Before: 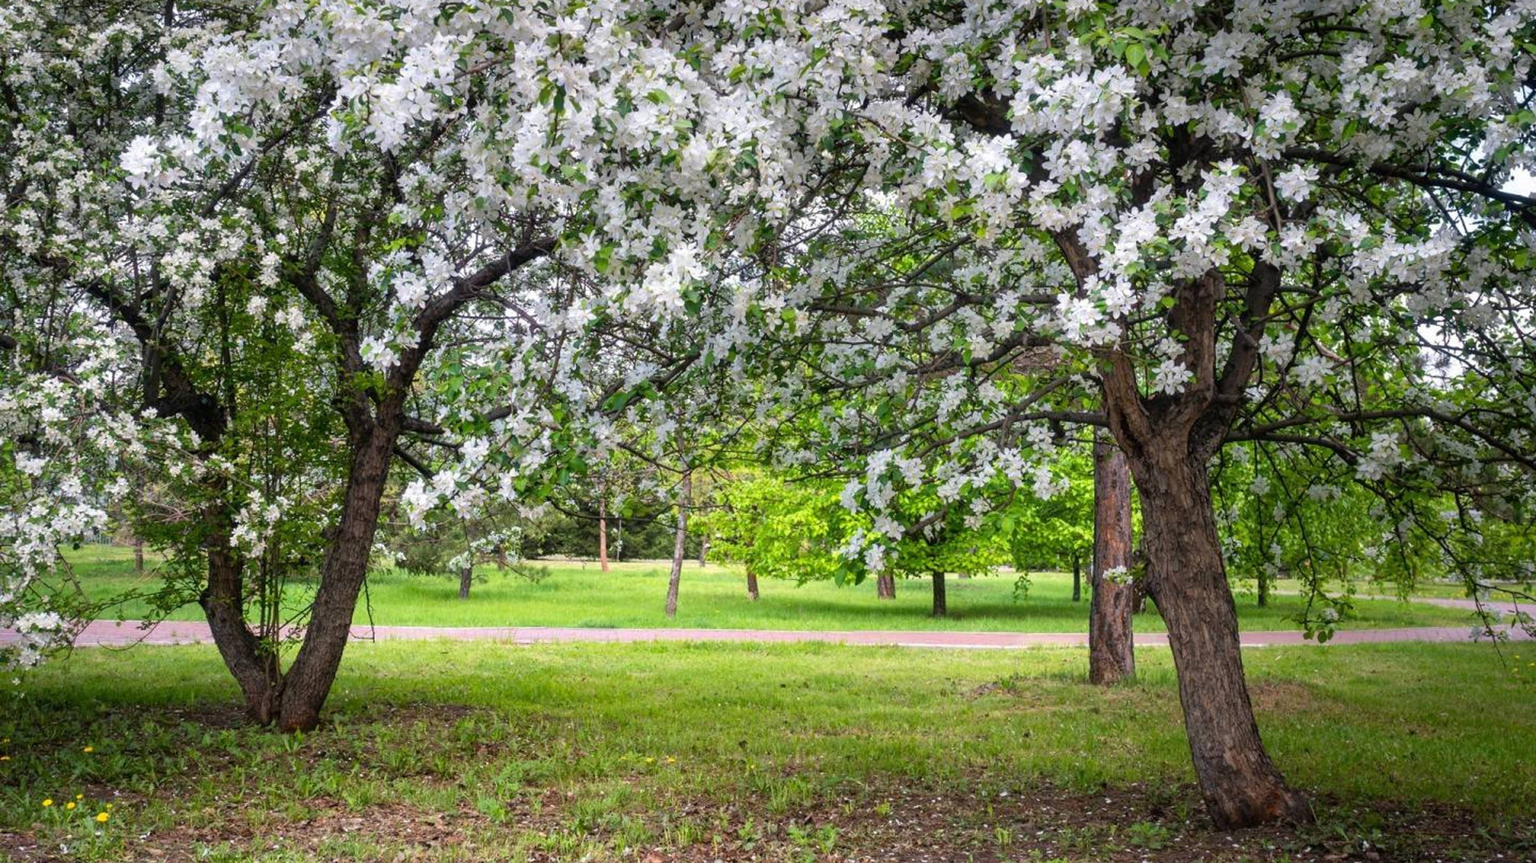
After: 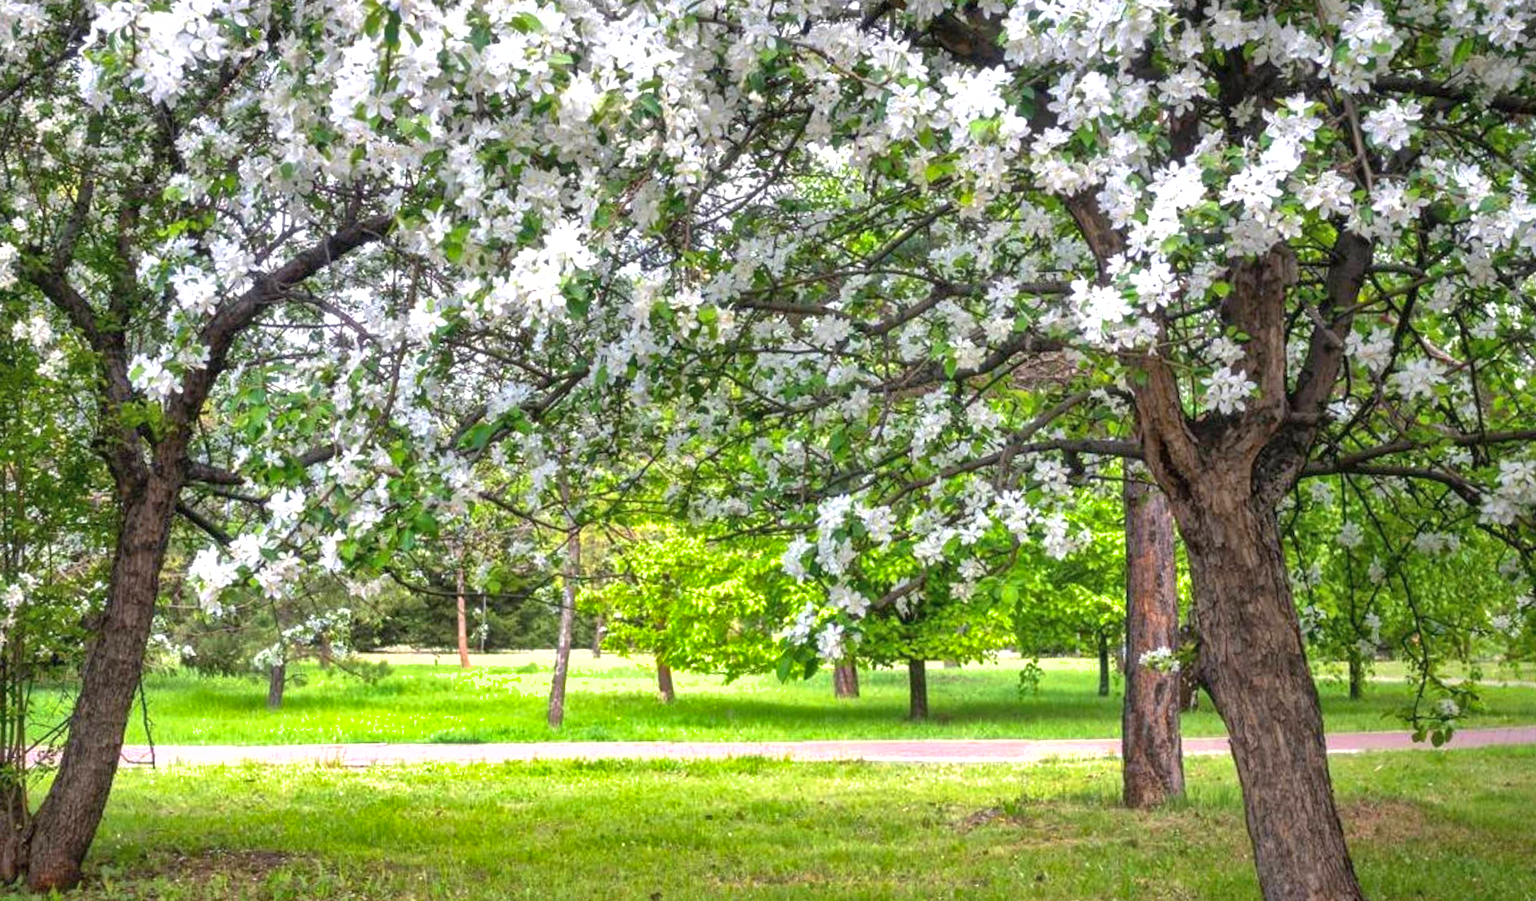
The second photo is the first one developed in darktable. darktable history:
shadows and highlights: on, module defaults
rotate and perspective: rotation -1°, crop left 0.011, crop right 0.989, crop top 0.025, crop bottom 0.975
crop: left 16.768%, top 8.653%, right 8.362%, bottom 12.485%
exposure: exposure 0.6 EV, compensate highlight preservation false
